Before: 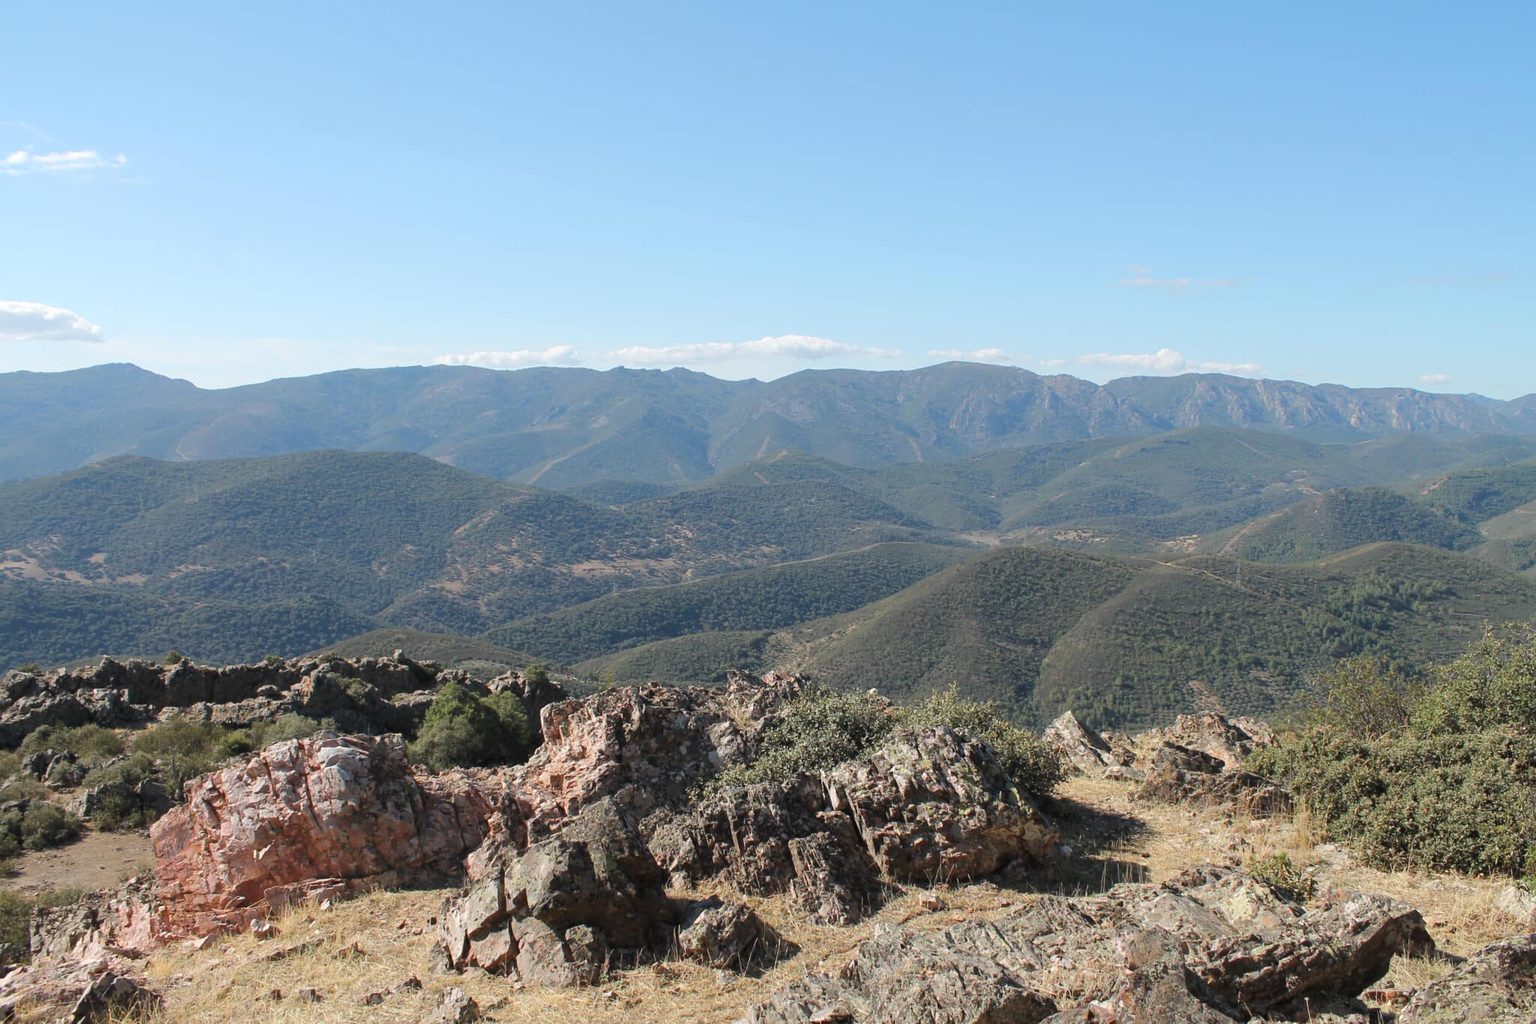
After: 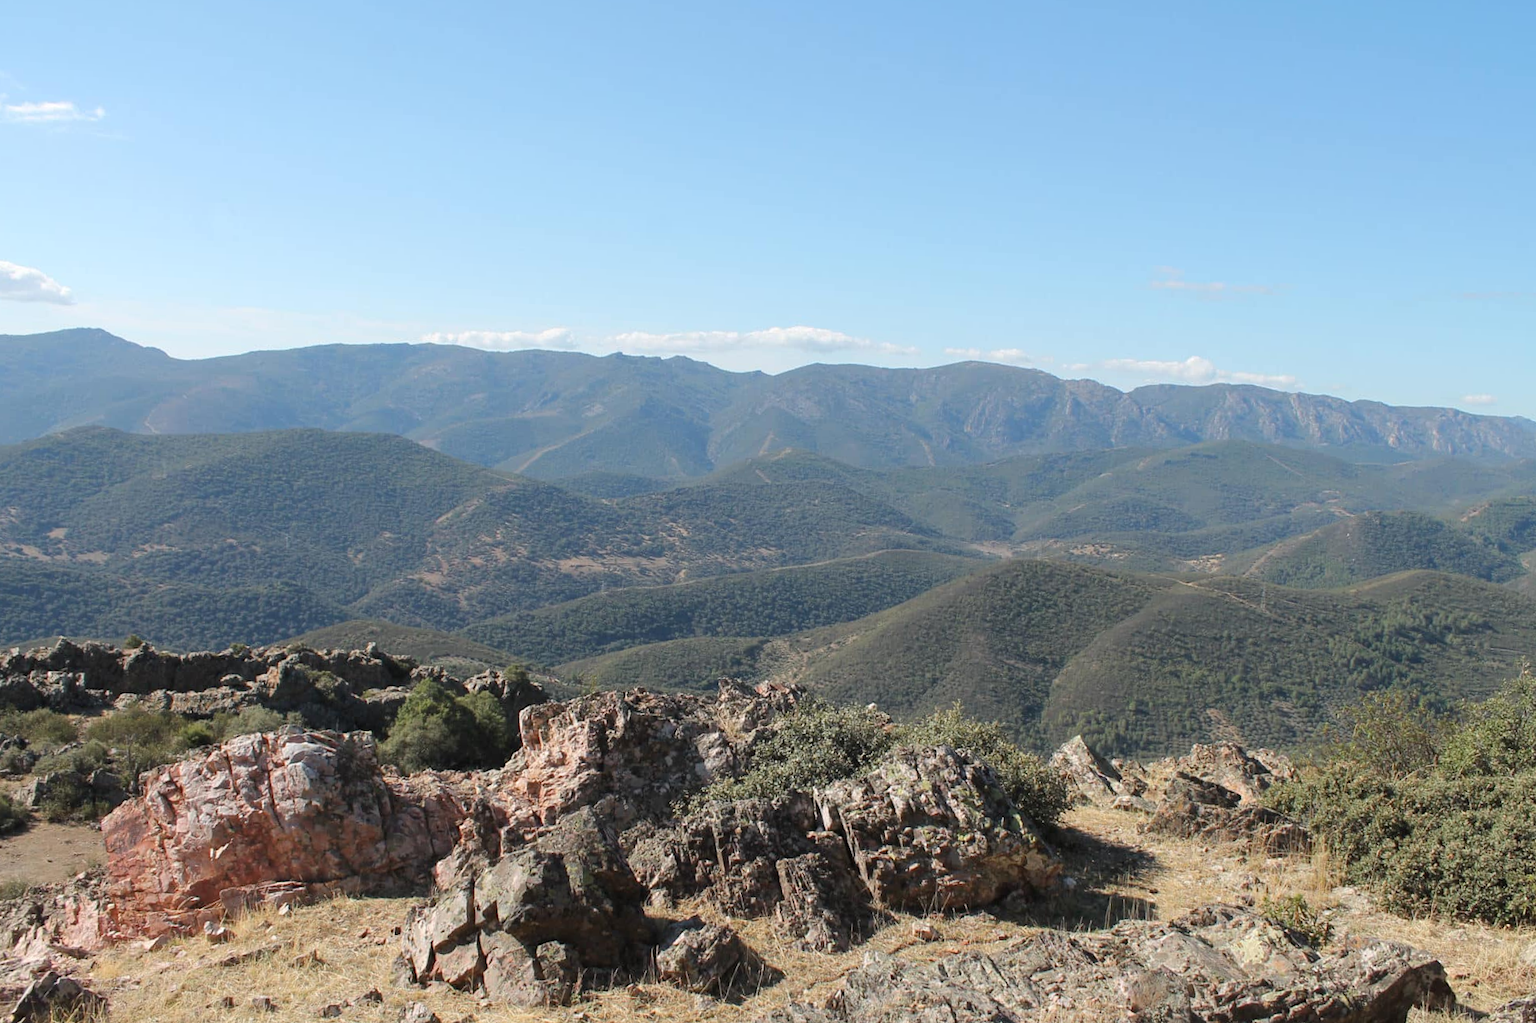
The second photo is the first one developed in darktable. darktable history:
crop and rotate: angle -2.26°
